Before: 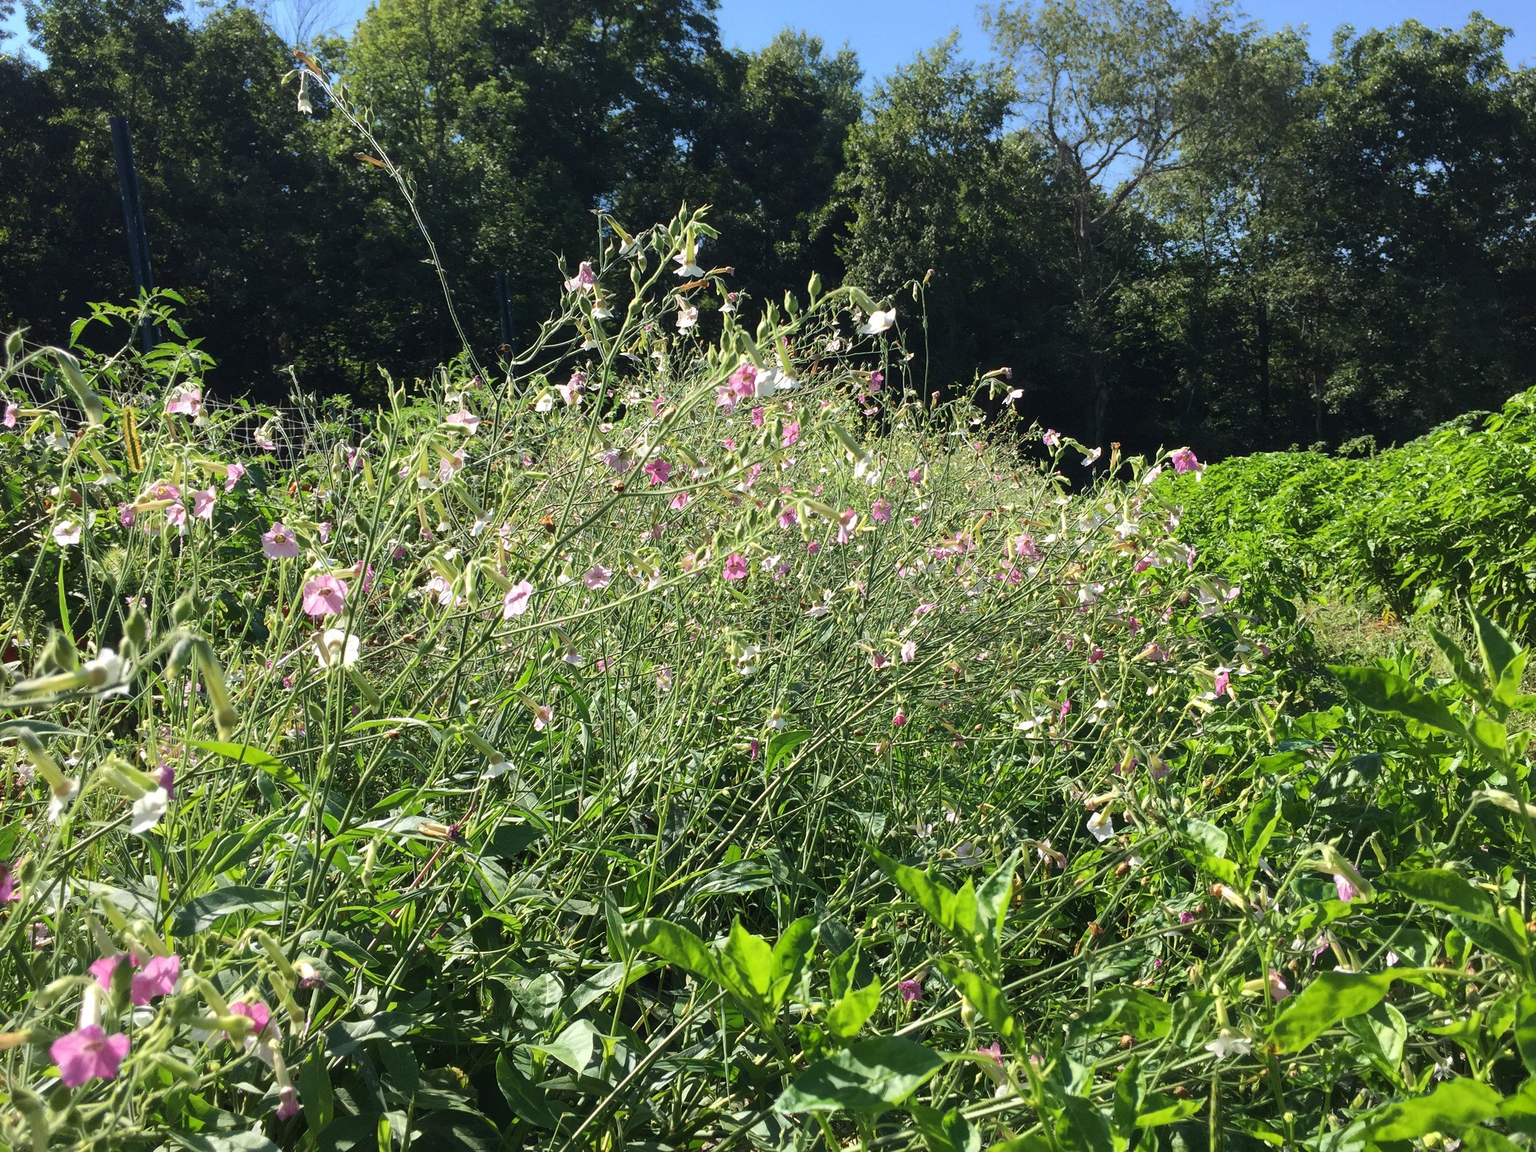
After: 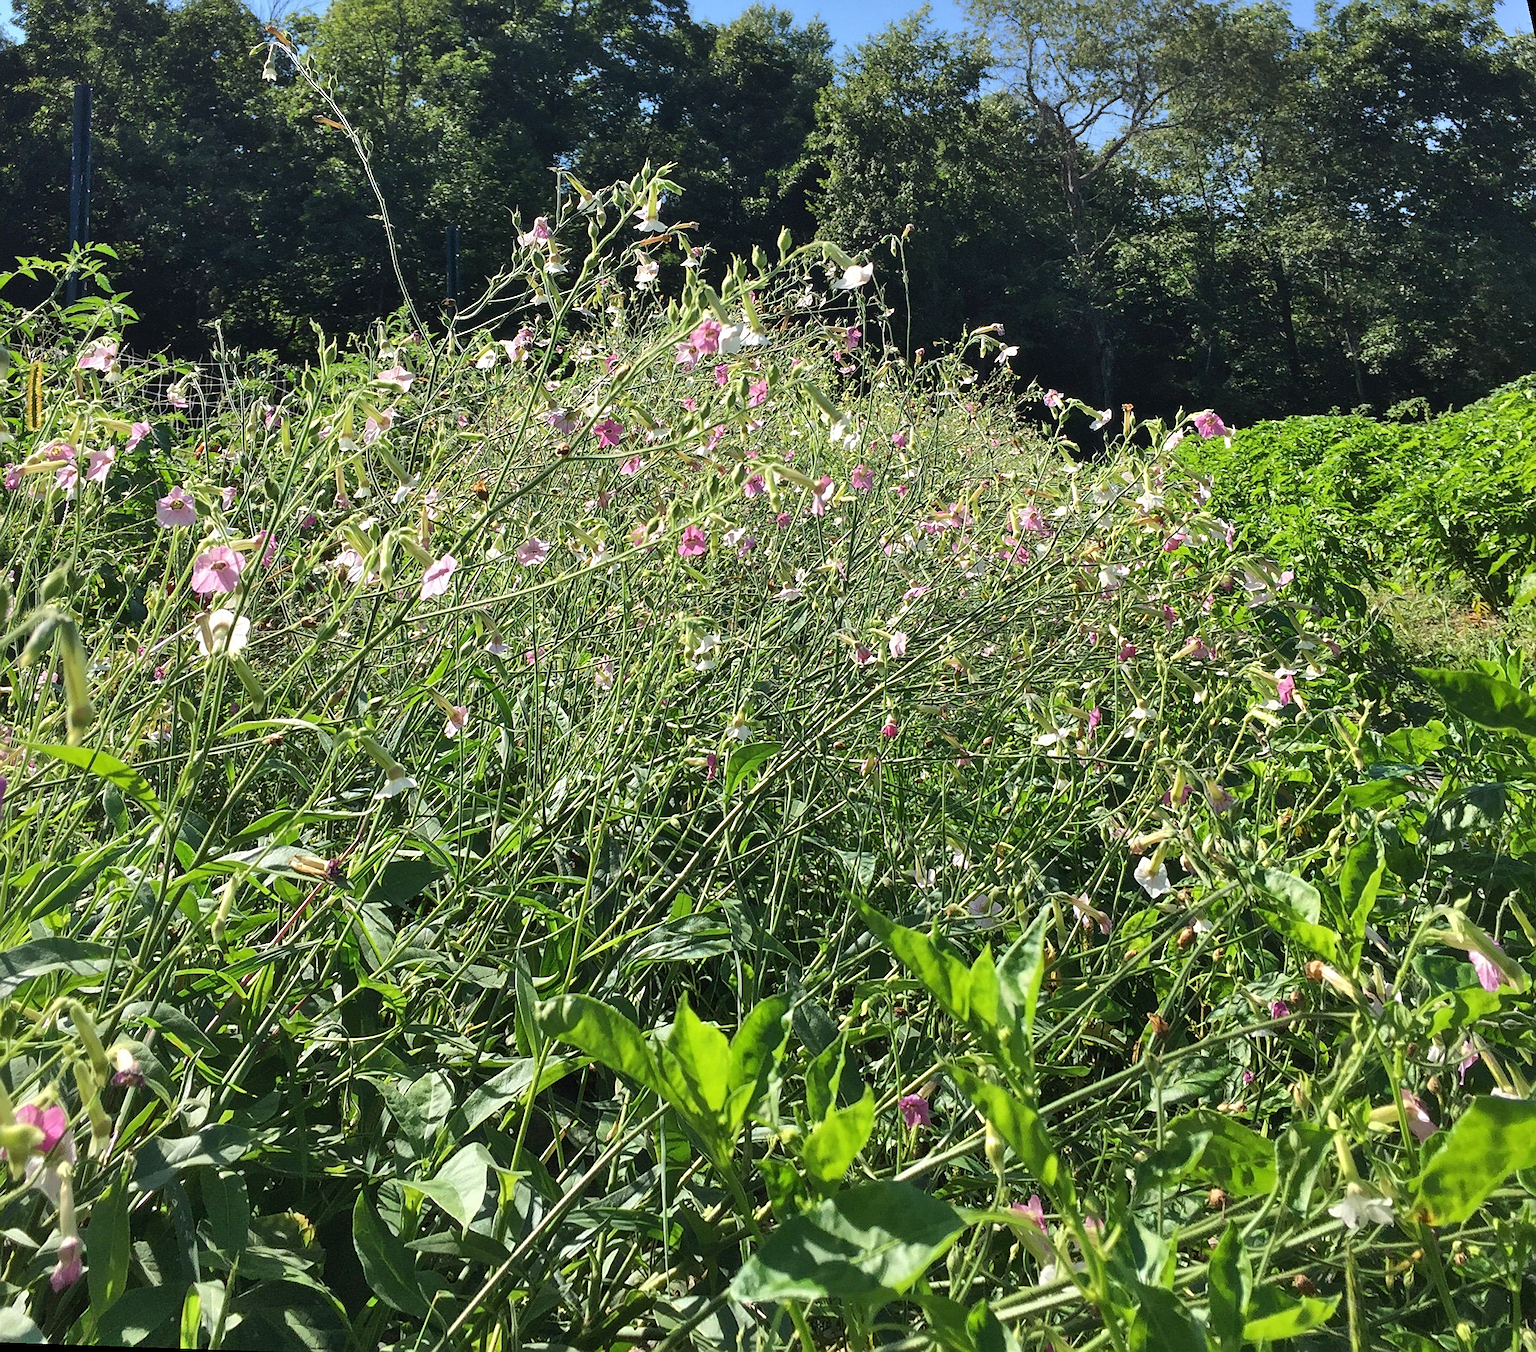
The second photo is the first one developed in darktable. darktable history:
rotate and perspective: rotation 0.72°, lens shift (vertical) -0.352, lens shift (horizontal) -0.051, crop left 0.152, crop right 0.859, crop top 0.019, crop bottom 0.964
shadows and highlights: soften with gaussian
sharpen: on, module defaults
